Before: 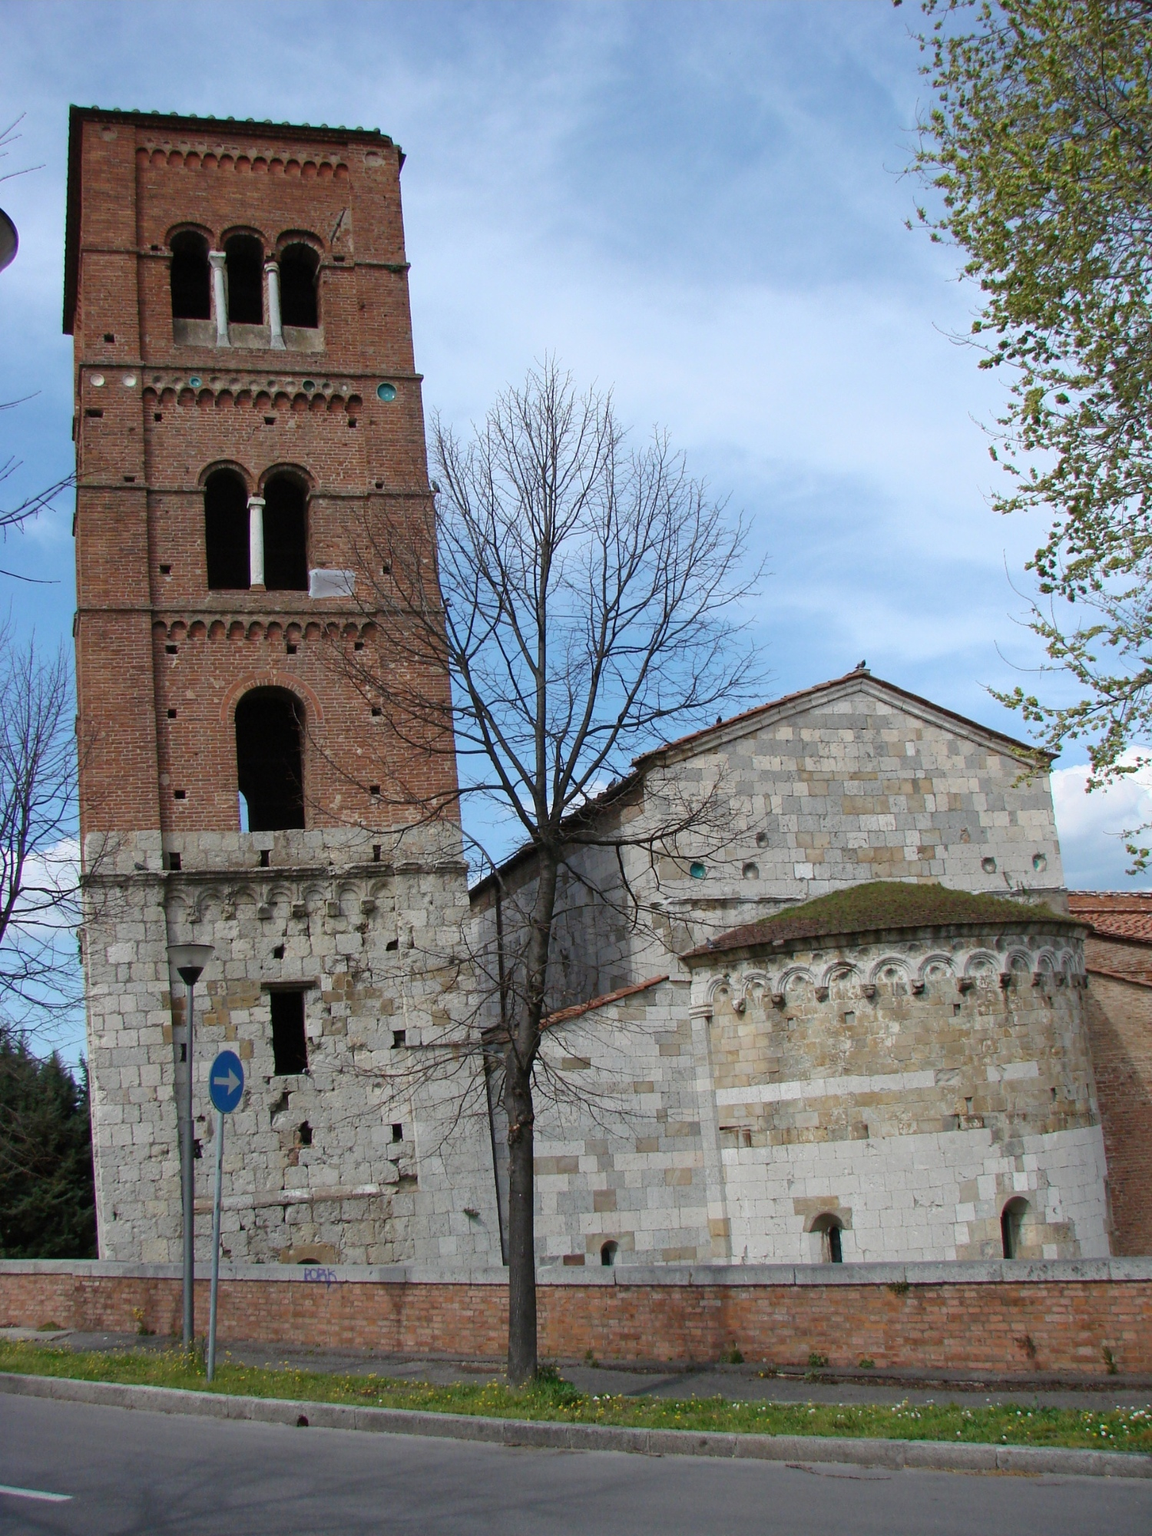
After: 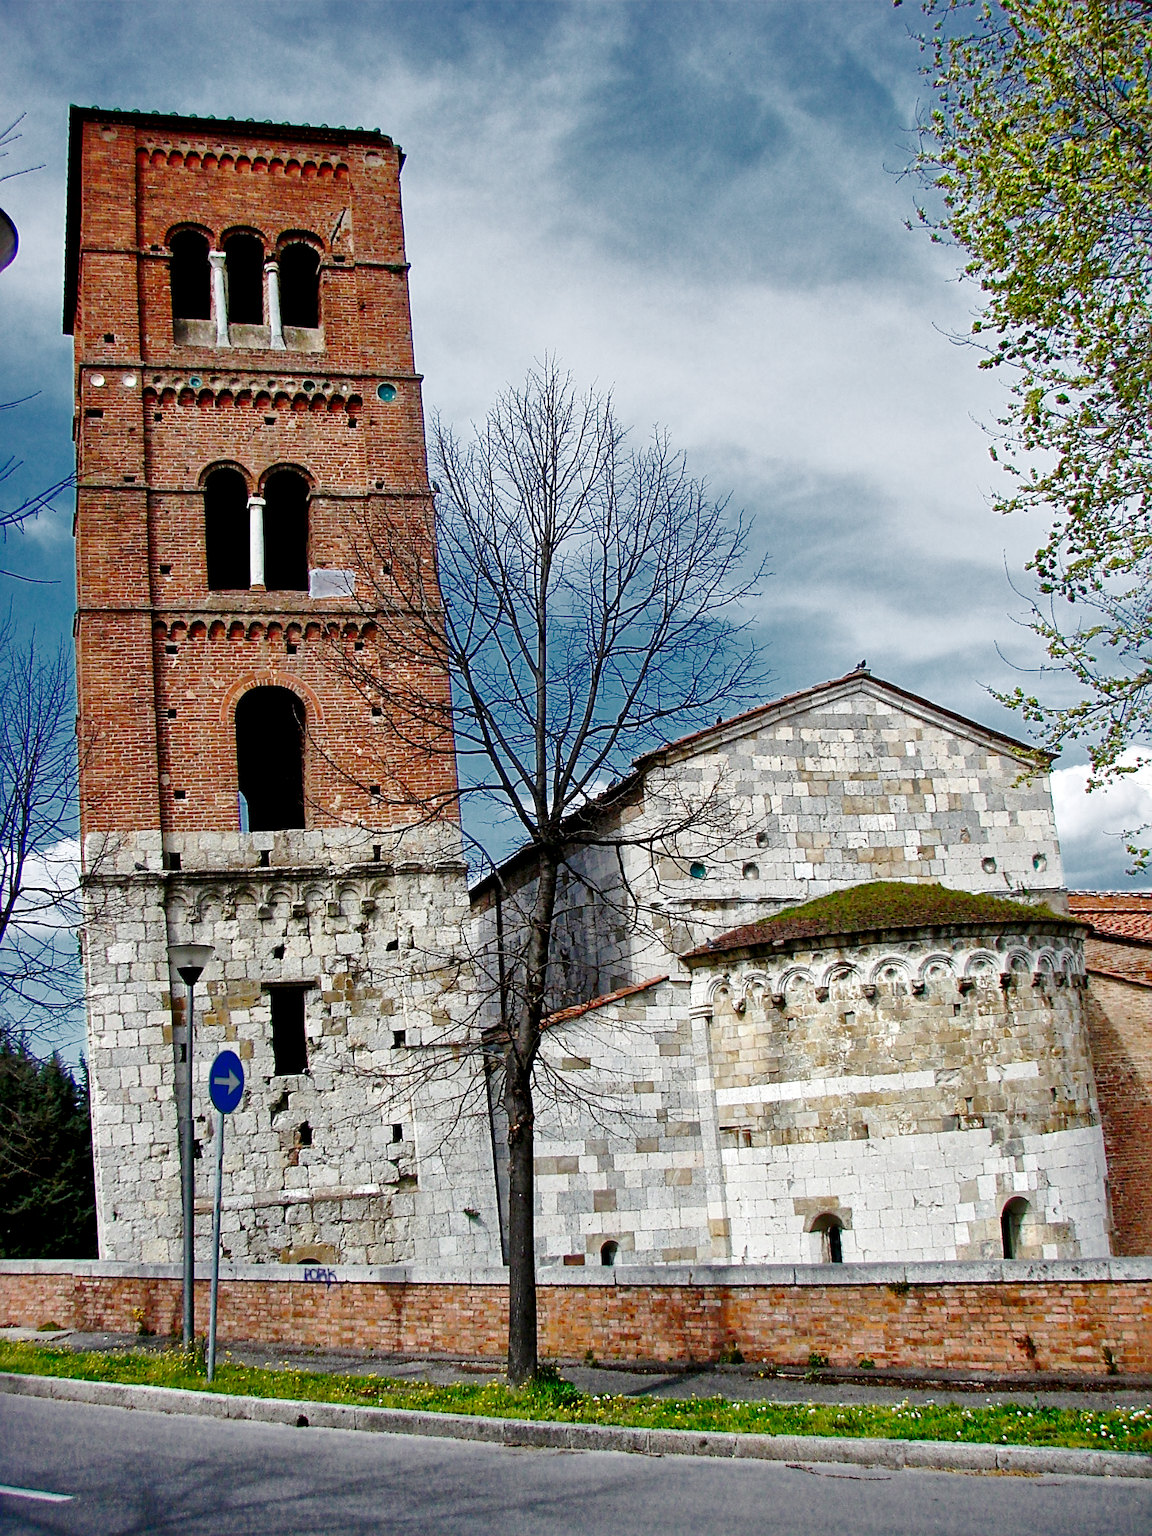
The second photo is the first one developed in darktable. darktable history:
sharpen: on, module defaults
base curve: curves: ch0 [(0, 0) (0.028, 0.03) (0.121, 0.232) (0.46, 0.748) (0.859, 0.968) (1, 1)], preserve colors none
shadows and highlights: shadows 29.61, highlights -30.47, low approximation 0.01, soften with gaussian
exposure: black level correction 0.01, exposure 0.011 EV, compensate highlight preservation false
local contrast: mode bilateral grid, contrast 20, coarseness 50, detail 171%, midtone range 0.2
vibrance: vibrance 100%
color zones: curves: ch0 [(0, 0.497) (0.143, 0.5) (0.286, 0.5) (0.429, 0.483) (0.571, 0.116) (0.714, -0.006) (0.857, 0.28) (1, 0.497)]
